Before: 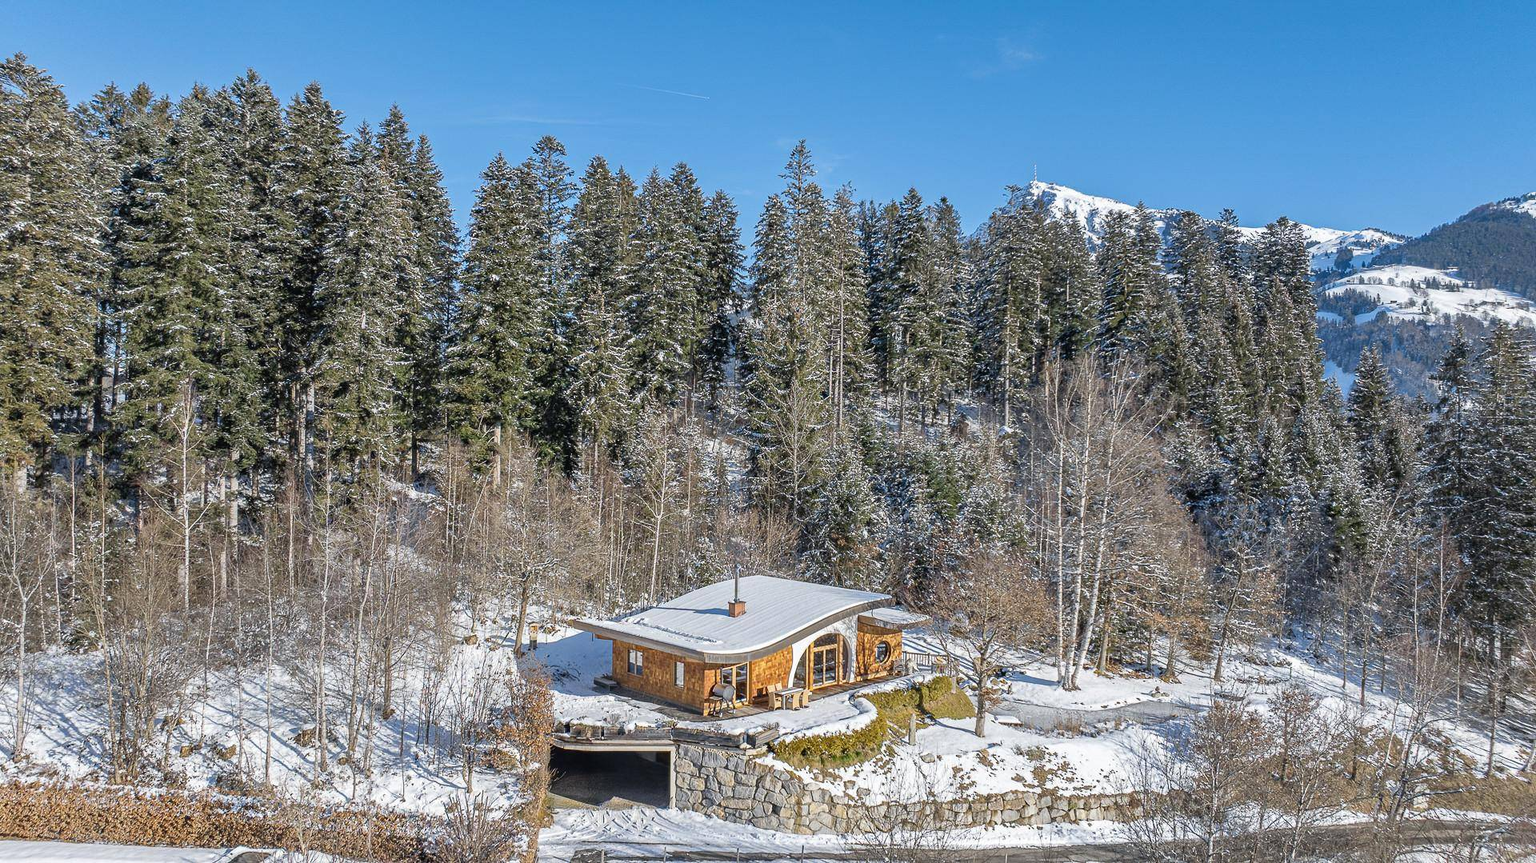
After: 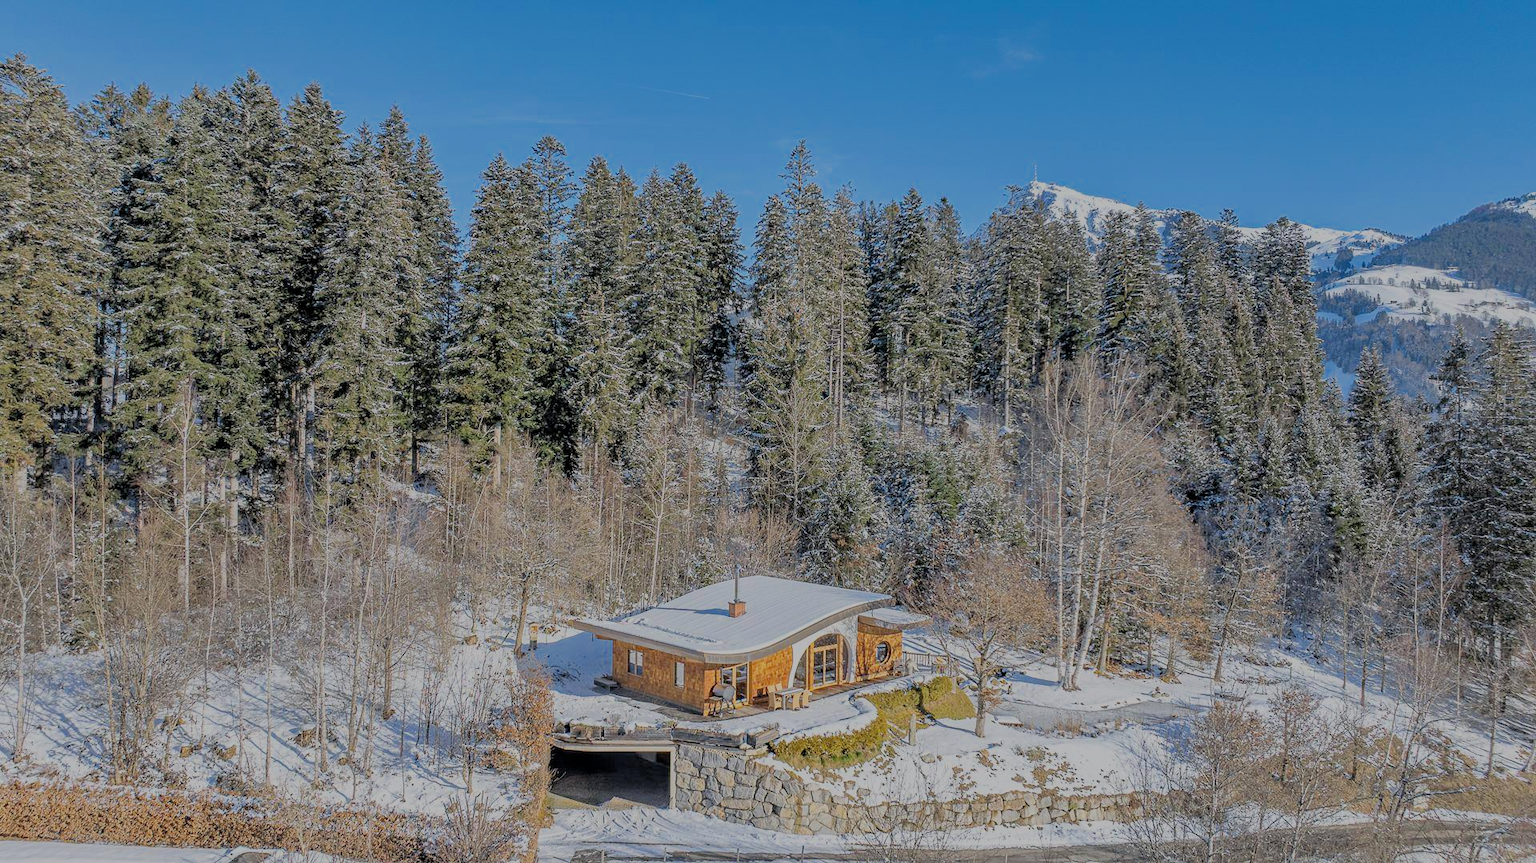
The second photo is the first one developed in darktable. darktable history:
exposure: black level correction 0.001, exposure 0.016 EV, compensate highlight preservation false
filmic rgb: black relative exposure -7 EV, white relative exposure 6.03 EV, threshold 2.99 EV, target black luminance 0%, hardness 2.74, latitude 61.87%, contrast 0.691, highlights saturation mix 11.39%, shadows ↔ highlights balance -0.058%, color science v6 (2022), enable highlight reconstruction true
